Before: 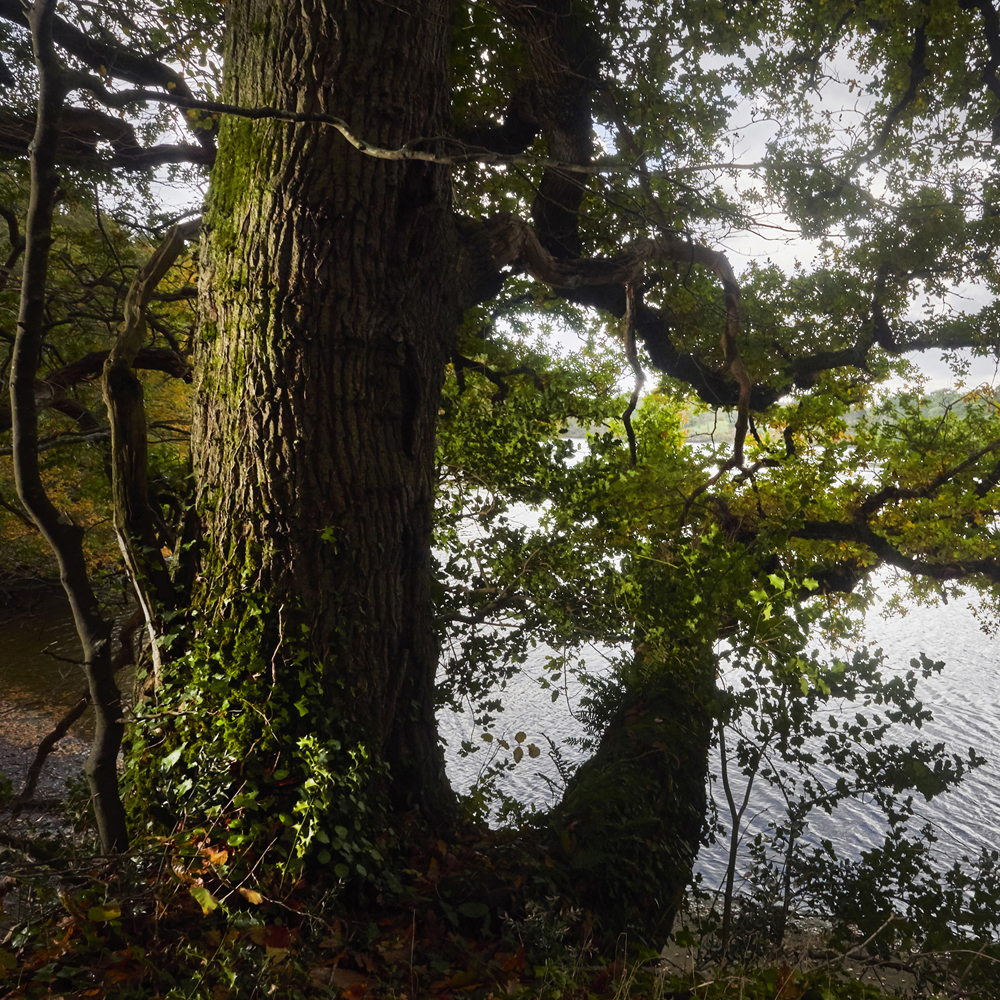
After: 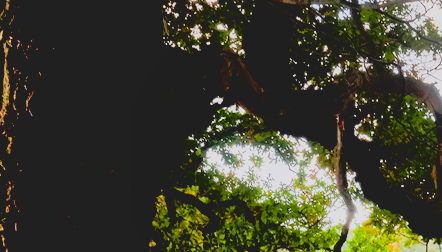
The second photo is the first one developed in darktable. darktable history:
tone curve: curves: ch0 [(0, 0.052) (0.207, 0.35) (0.392, 0.592) (0.54, 0.803) (0.725, 0.922) (0.99, 0.974)], color space Lab, linked channels, preserve colors none
filmic rgb: black relative exposure -5.13 EV, white relative exposure 3.56 EV, hardness 3.19, contrast 1.193, highlights saturation mix -49.53%
crop: left 28.999%, top 16.865%, right 26.786%, bottom 57.84%
exposure: black level correction 0.011, exposure -0.478 EV, compensate highlight preservation false
shadows and highlights: shadows 58.2, highlights -59.9
